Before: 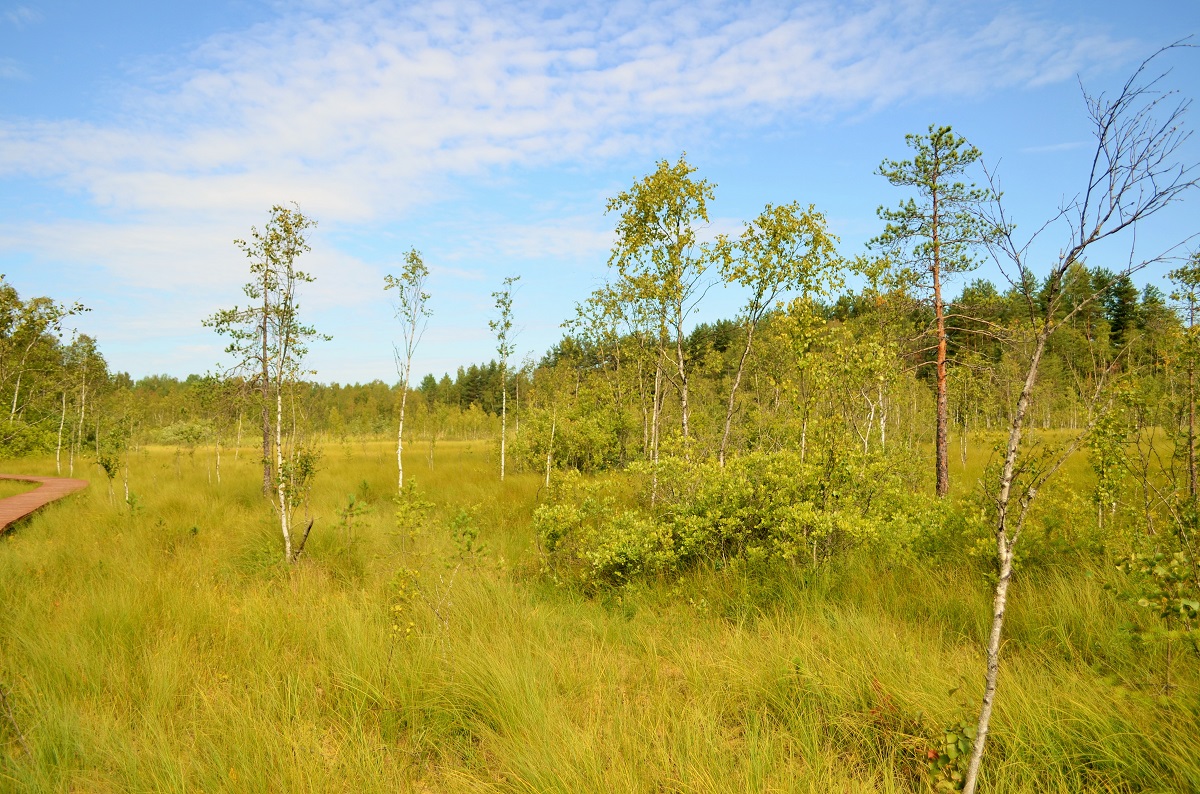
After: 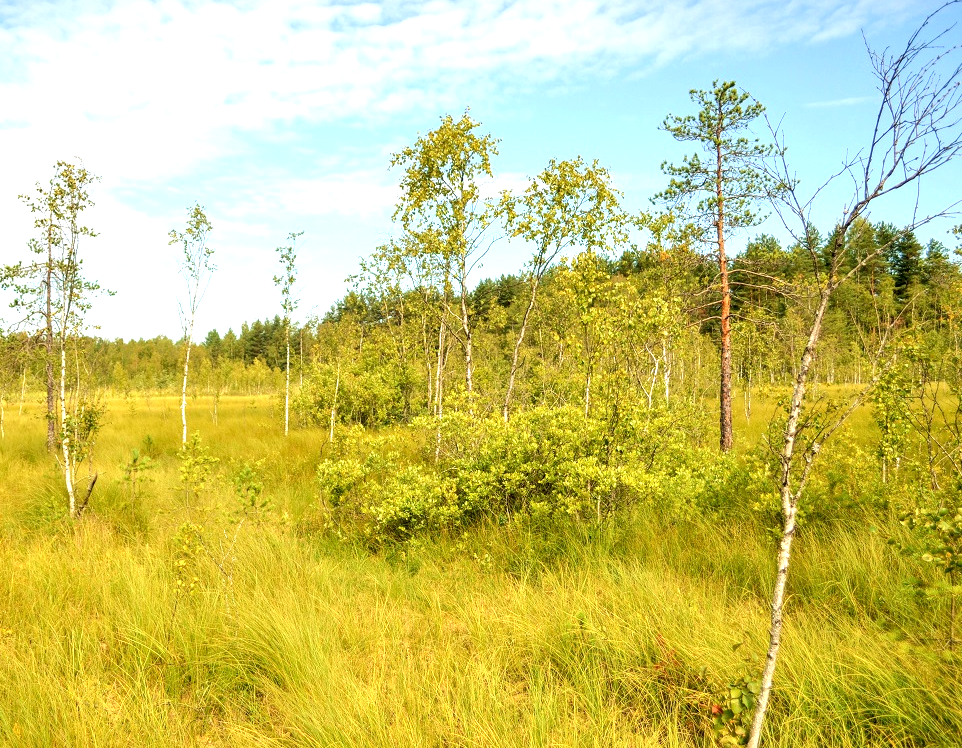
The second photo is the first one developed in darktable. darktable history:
exposure: exposure 0.658 EV, compensate highlight preservation false
local contrast: on, module defaults
crop and rotate: left 18.019%, top 5.775%, right 1.81%
